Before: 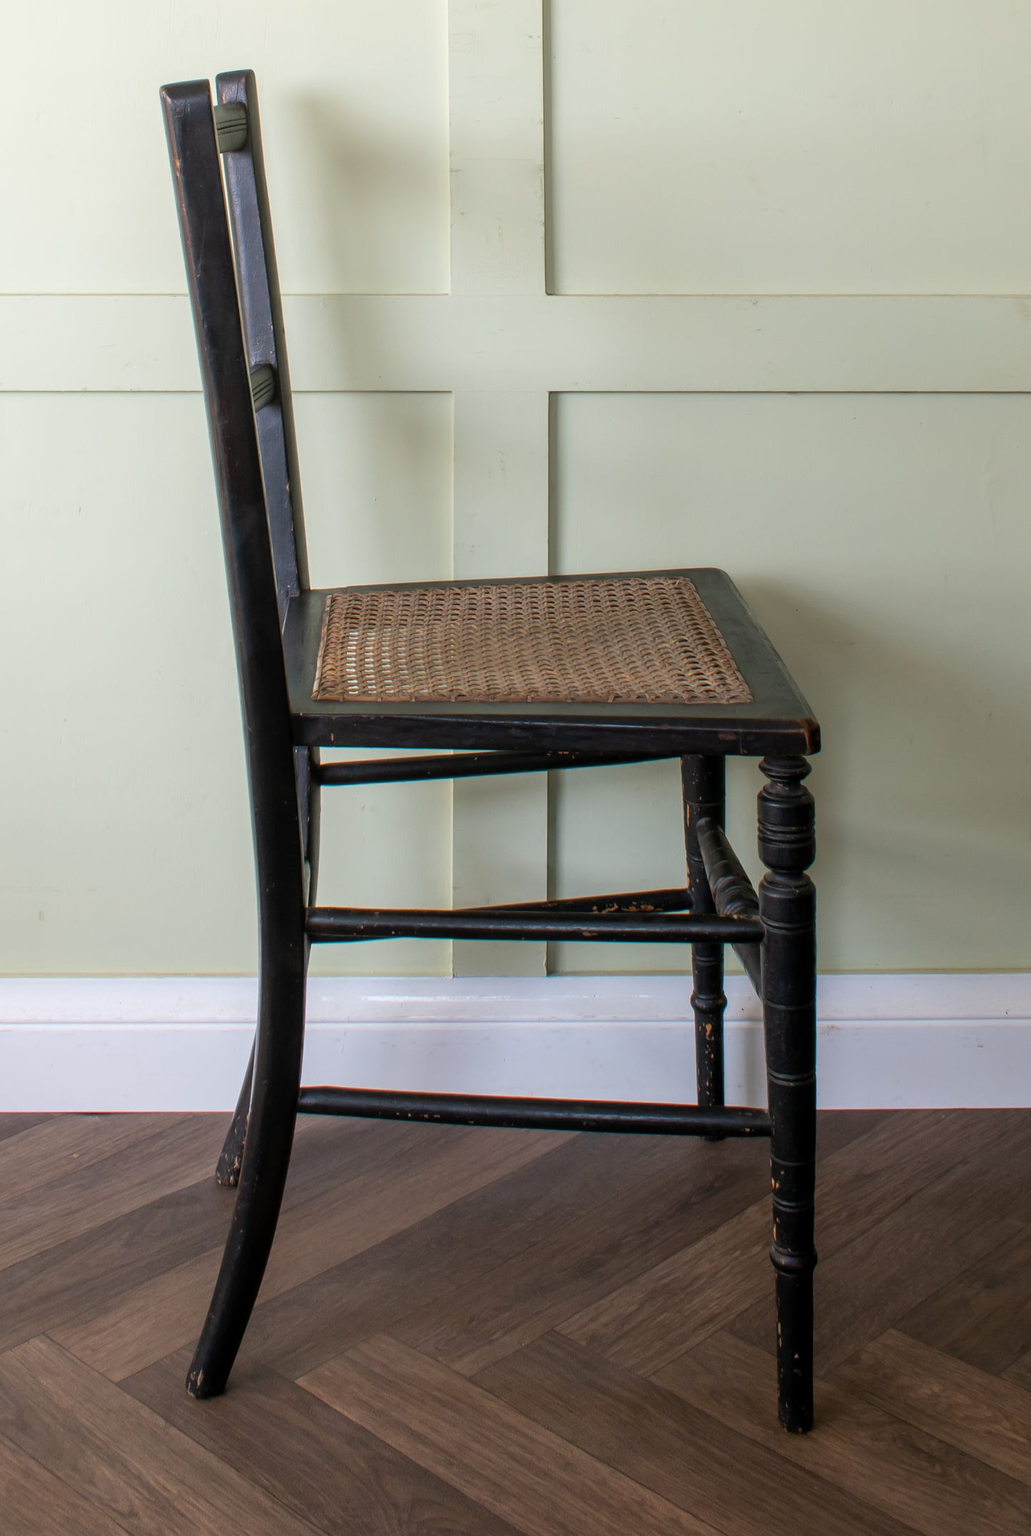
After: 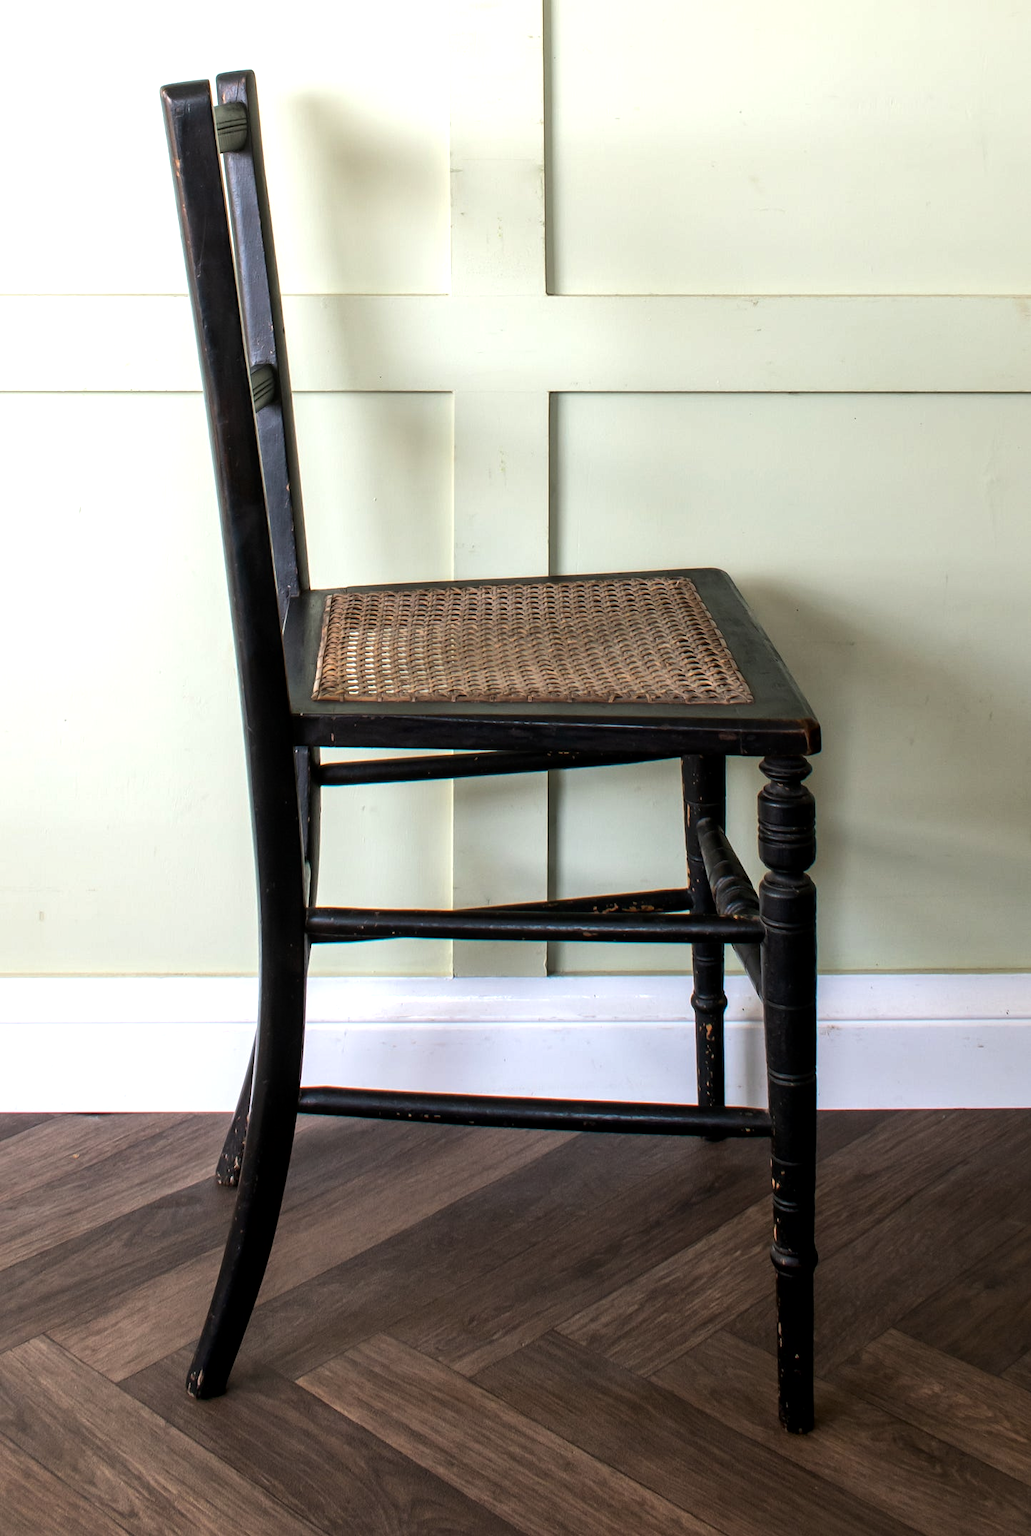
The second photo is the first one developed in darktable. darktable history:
tone equalizer: -8 EV -0.75 EV, -7 EV -0.7 EV, -6 EV -0.6 EV, -5 EV -0.4 EV, -3 EV 0.4 EV, -2 EV 0.6 EV, -1 EV 0.7 EV, +0 EV 0.75 EV, edges refinement/feathering 500, mask exposure compensation -1.57 EV, preserve details no
local contrast: mode bilateral grid, contrast 20, coarseness 50, detail 120%, midtone range 0.2
vibrance: vibrance 15%
